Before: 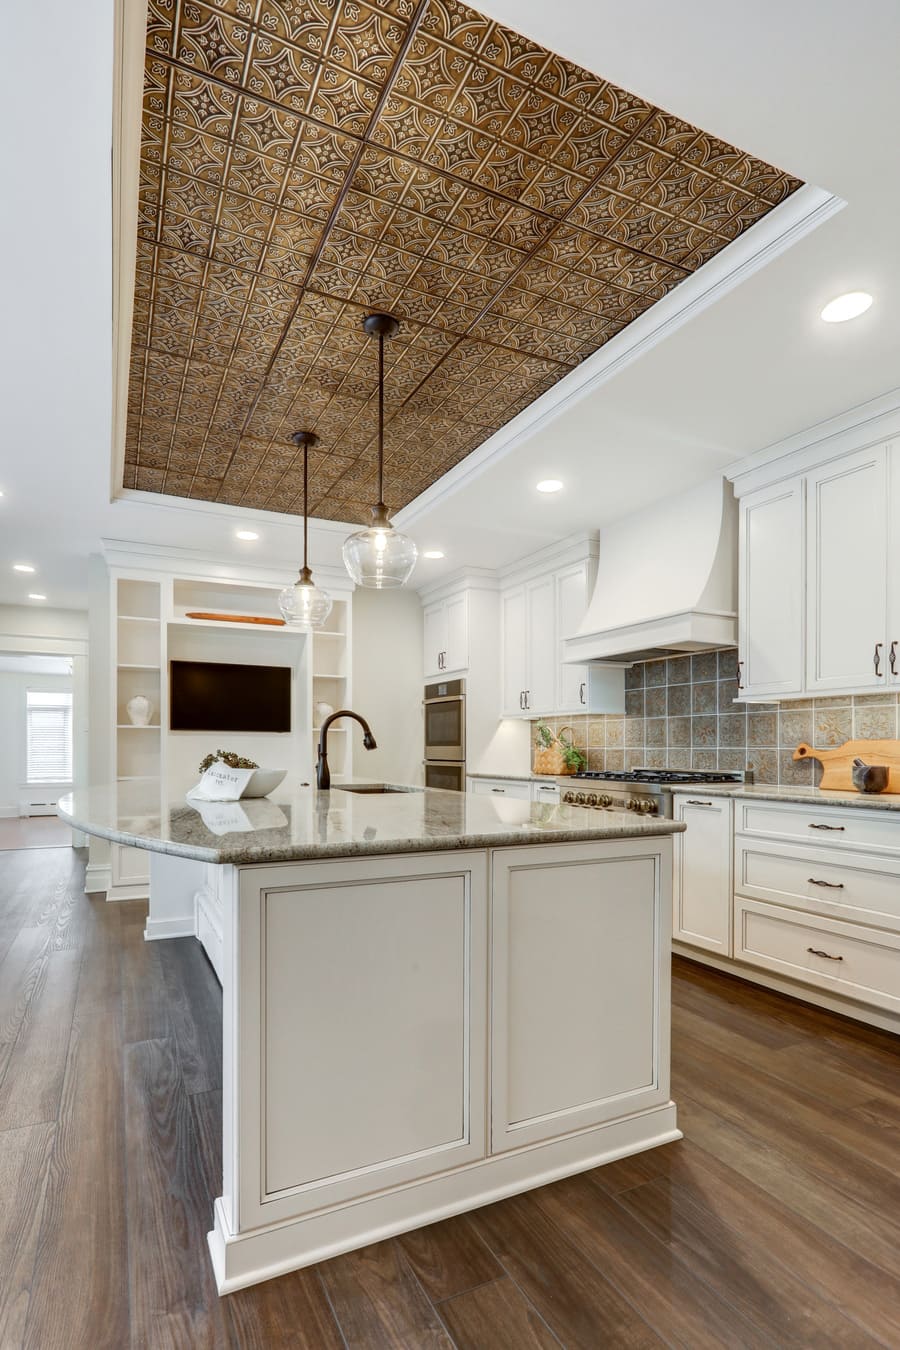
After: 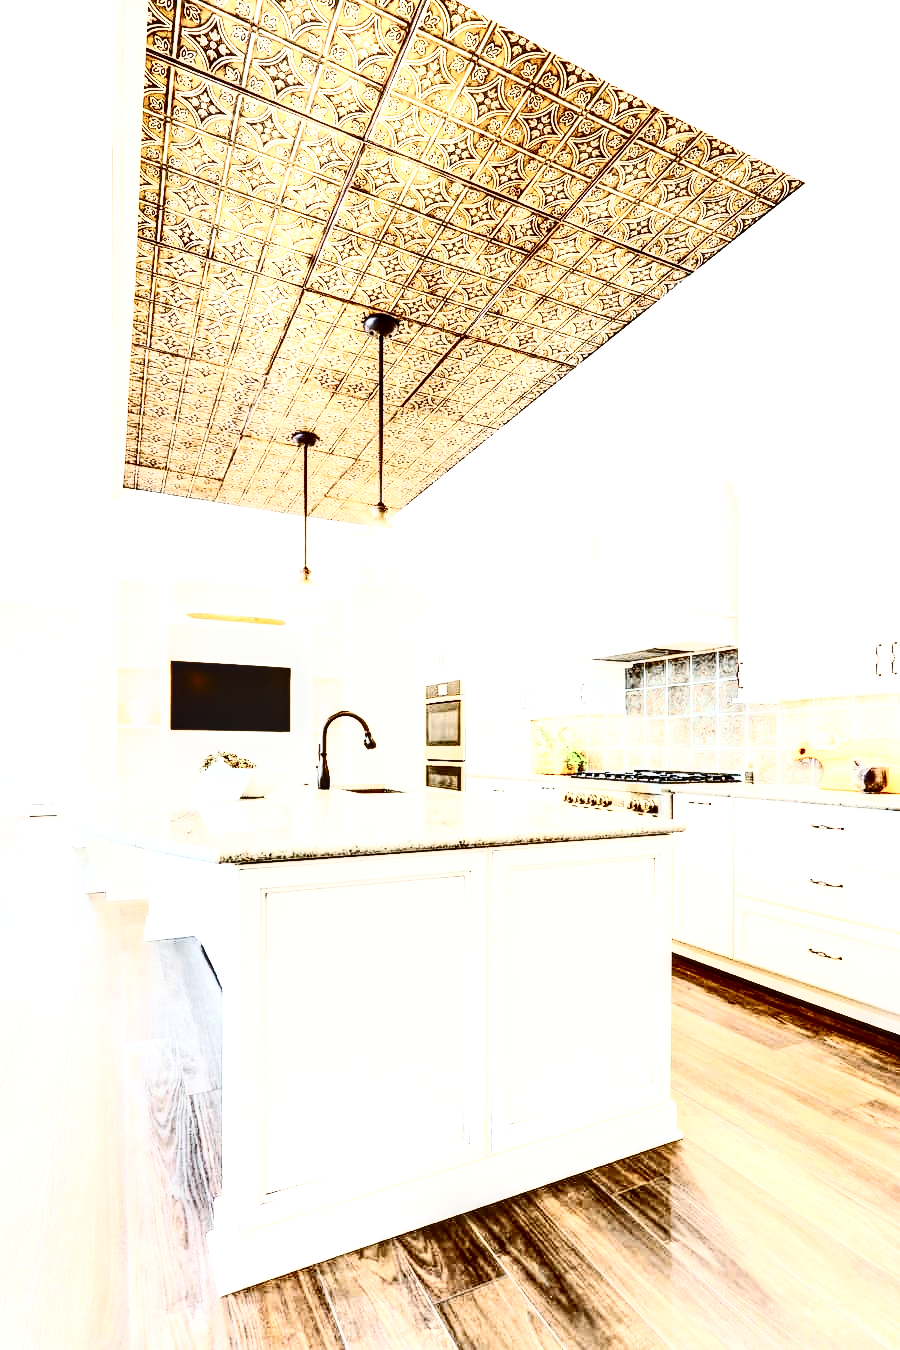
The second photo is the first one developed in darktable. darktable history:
contrast brightness saturation: contrast 0.916, brightness 0.201
exposure: exposure 0.647 EV, compensate exposure bias true, compensate highlight preservation false
tone equalizer: -8 EV -0.399 EV, -7 EV -0.376 EV, -6 EV -0.357 EV, -5 EV -0.246 EV, -3 EV 0.244 EV, -2 EV 0.332 EV, -1 EV 0.415 EV, +0 EV 0.401 EV
local contrast: highlights 77%, shadows 56%, detail 174%, midtone range 0.435
base curve: curves: ch0 [(0, 0) (0.028, 0.03) (0.121, 0.232) (0.46, 0.748) (0.859, 0.968) (1, 1)], preserve colors none
